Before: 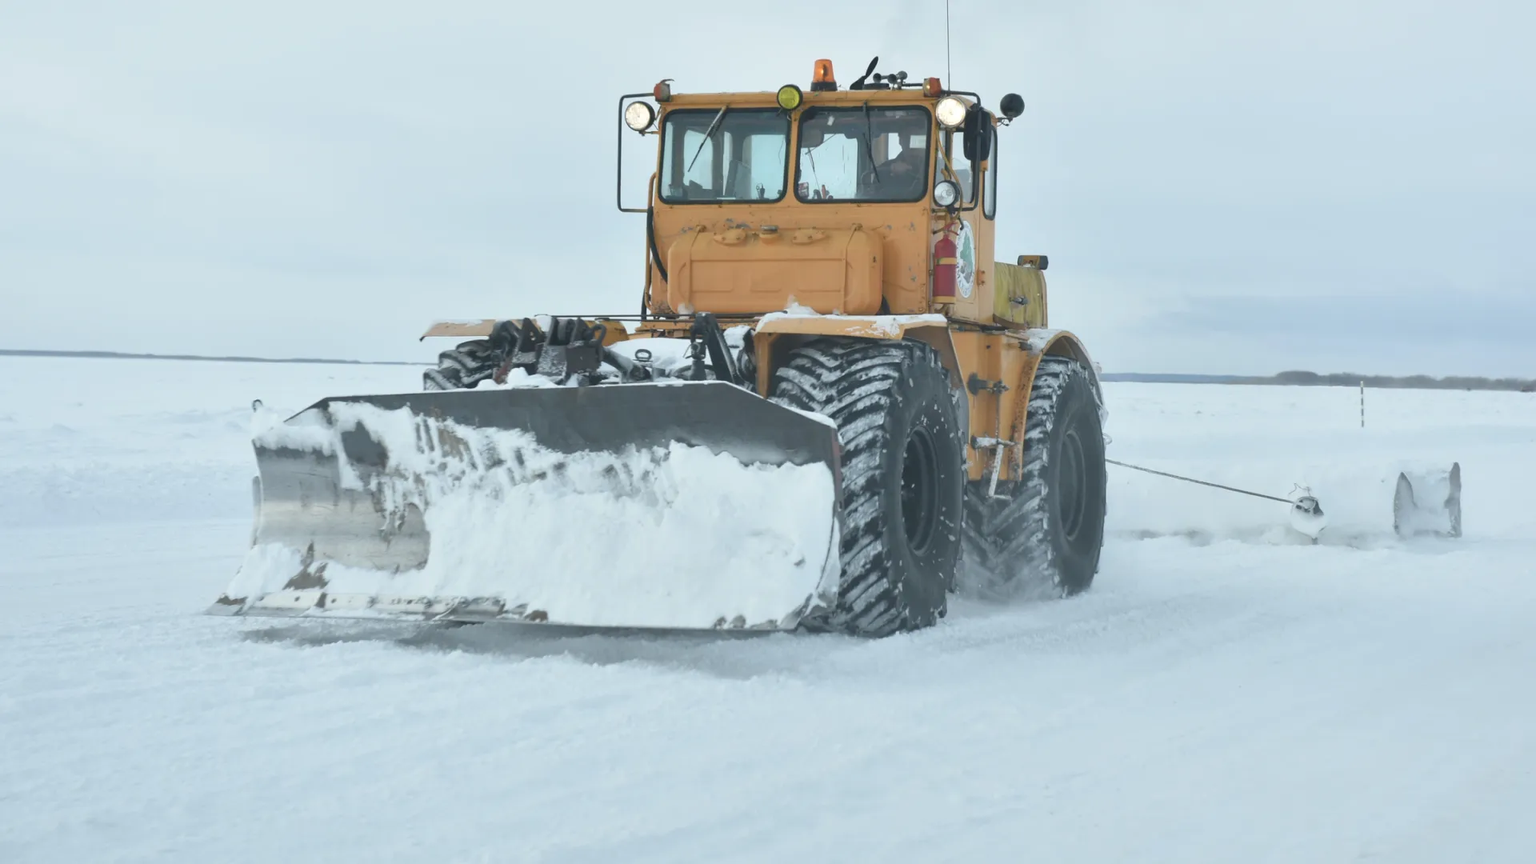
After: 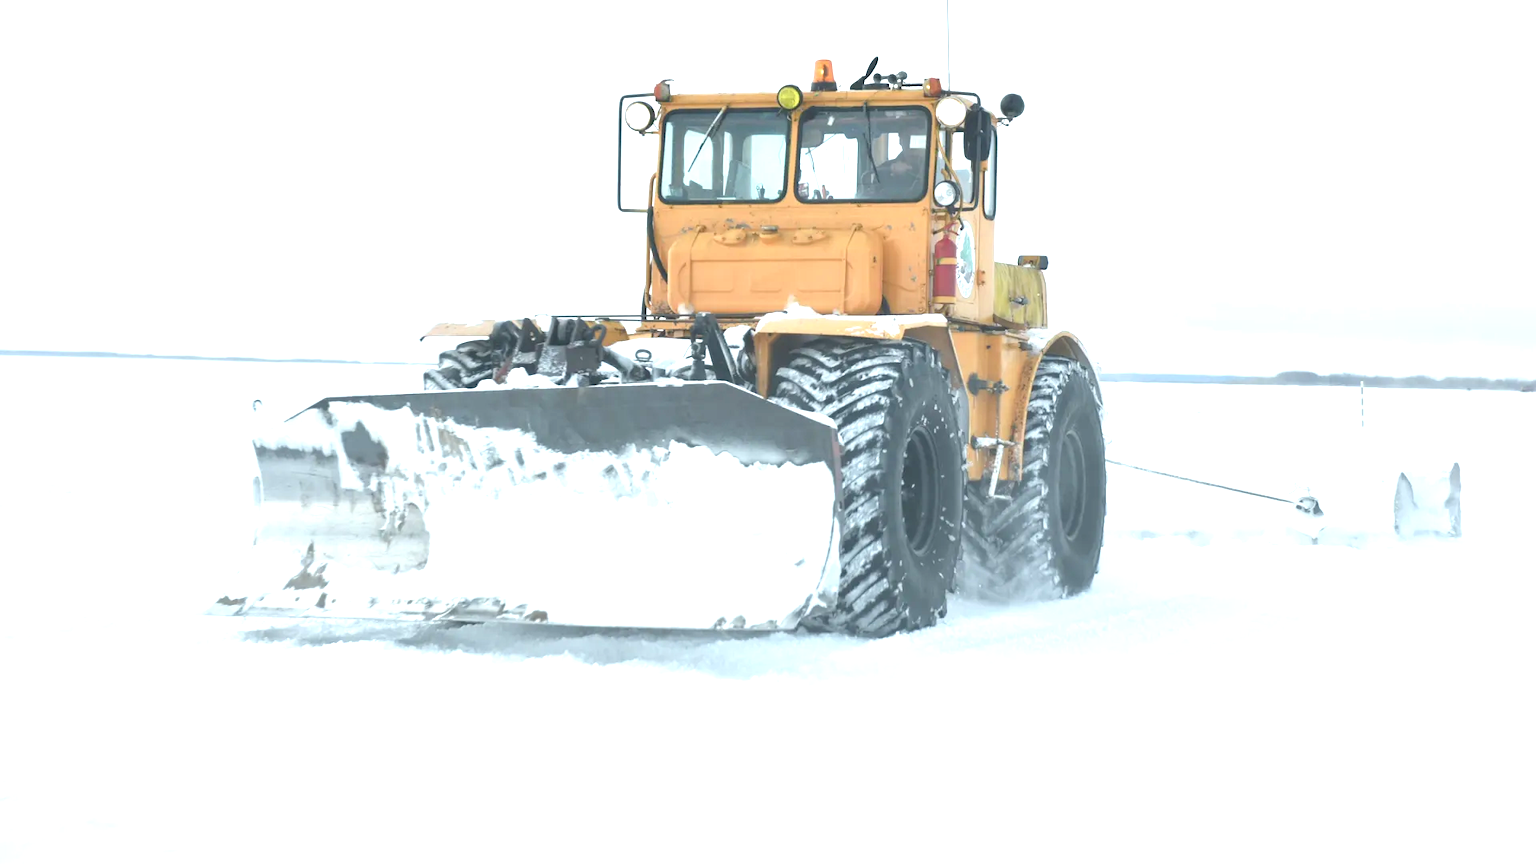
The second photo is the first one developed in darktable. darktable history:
exposure: black level correction 0.001, exposure 1.129 EV, compensate highlight preservation false
